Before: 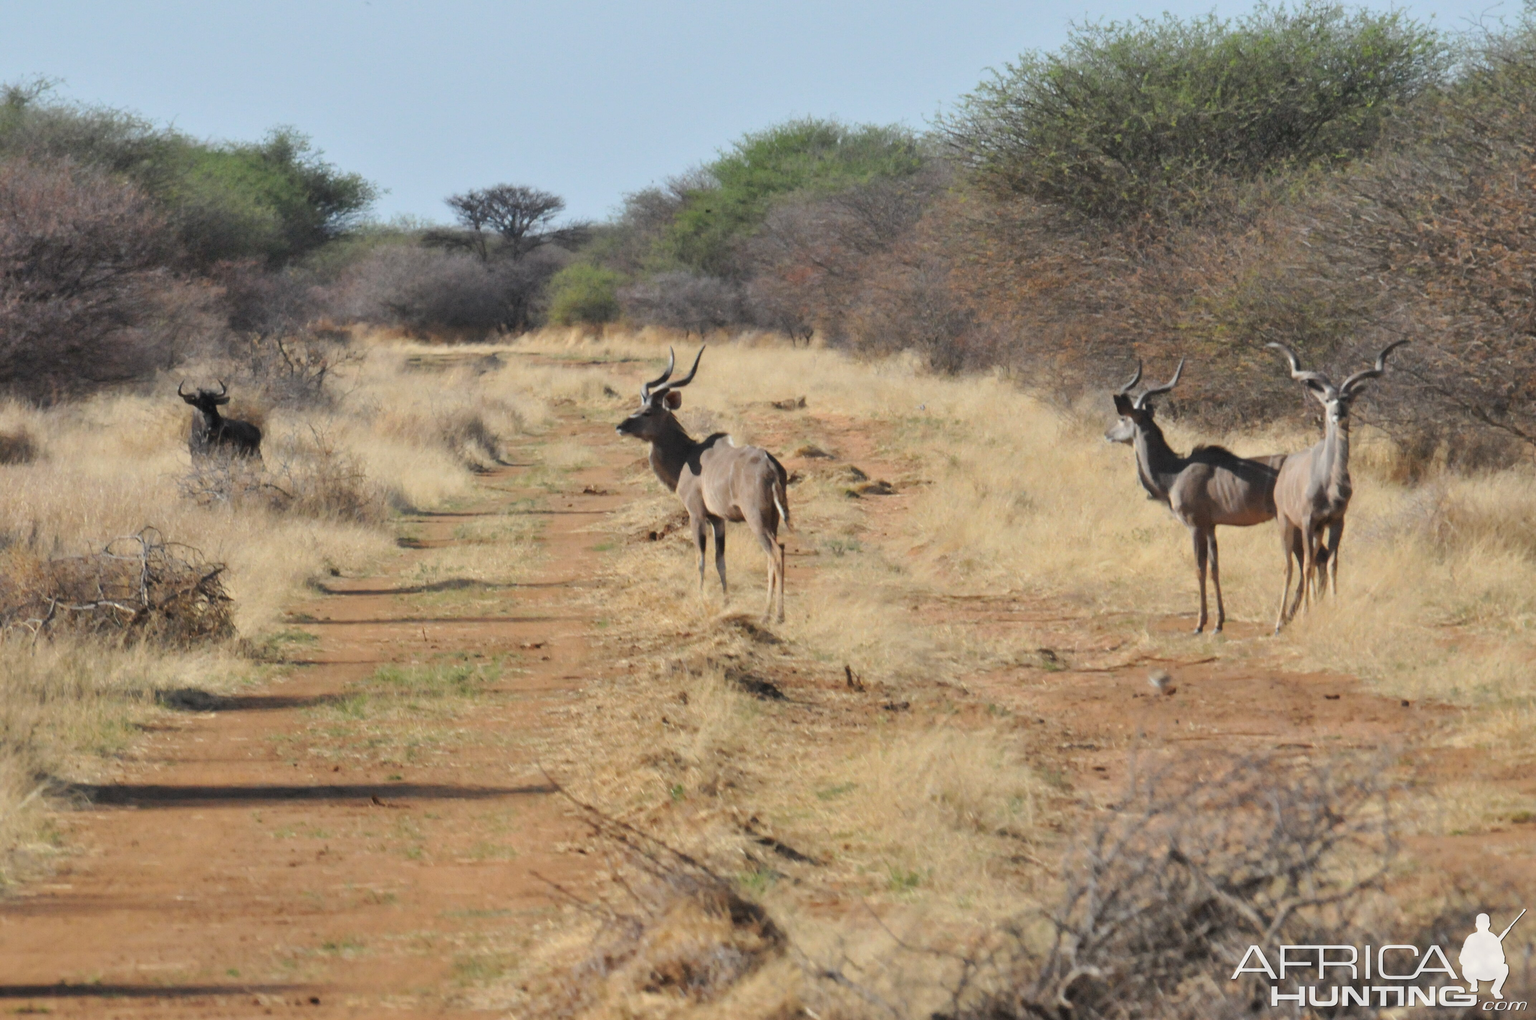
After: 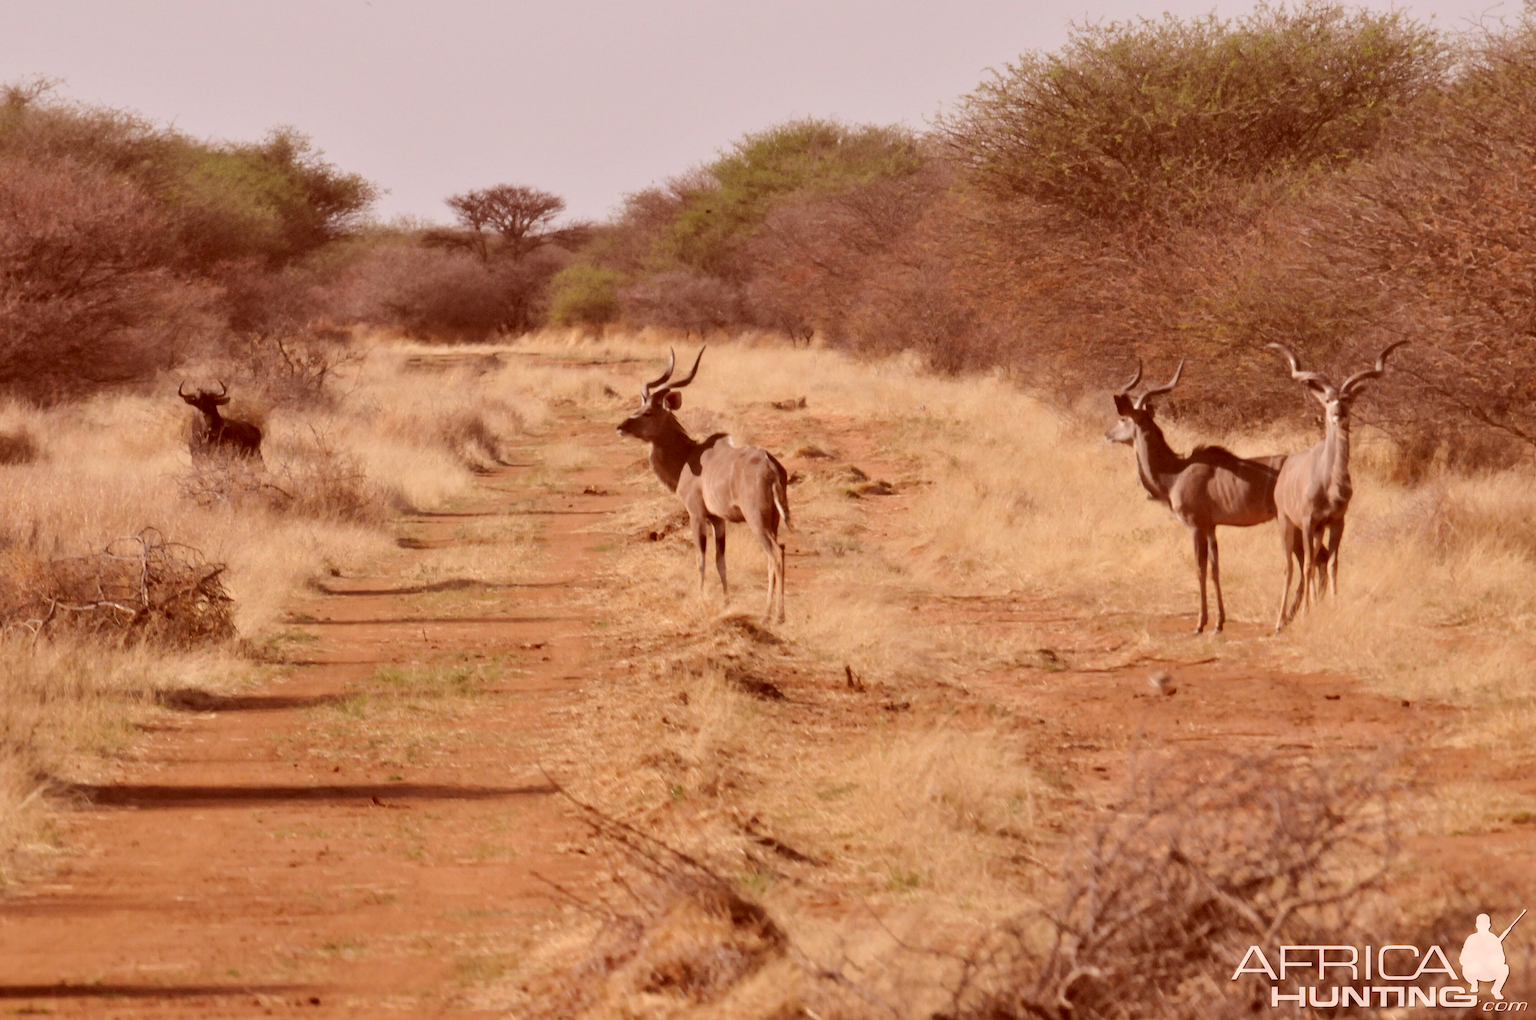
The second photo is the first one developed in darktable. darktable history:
color correction: highlights a* 9.31, highlights b* 9.01, shadows a* 39.86, shadows b* 39.53, saturation 0.803
